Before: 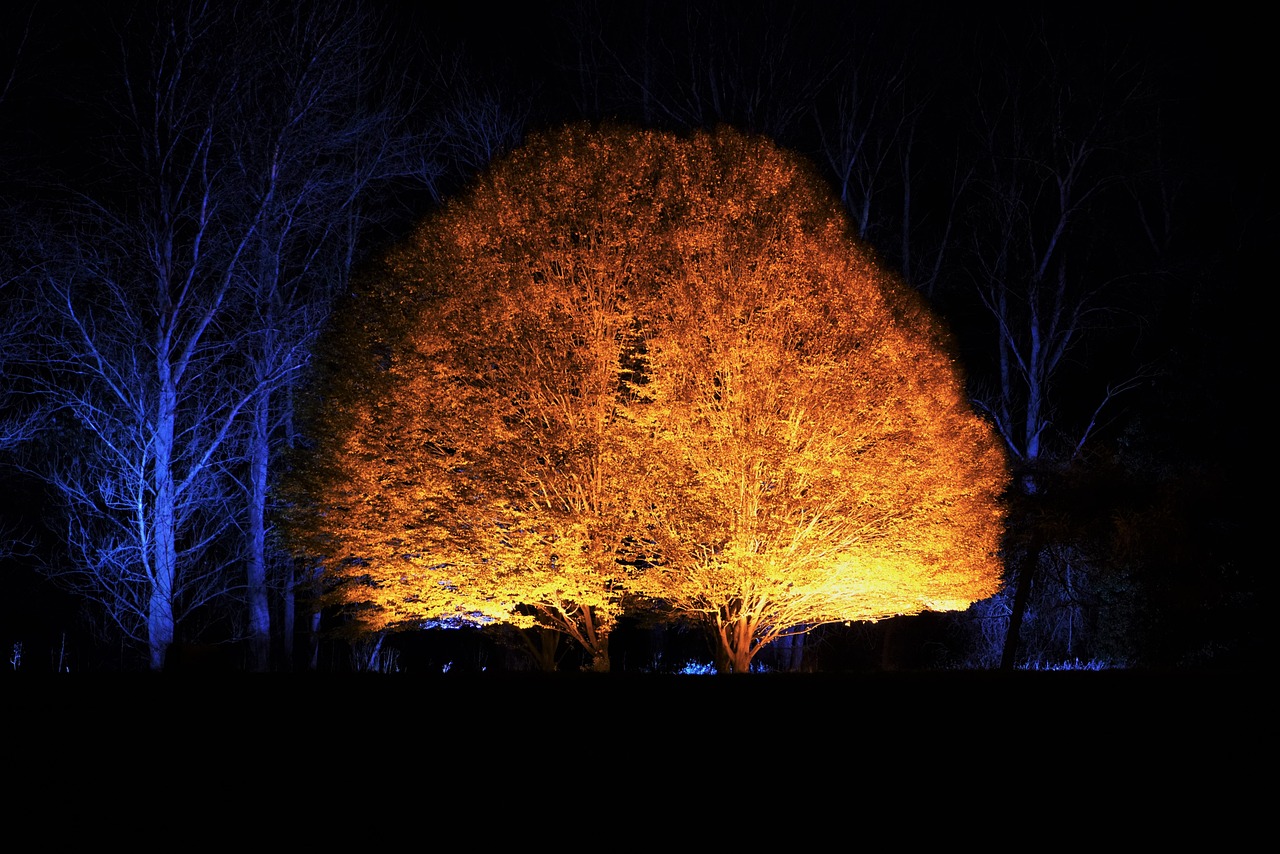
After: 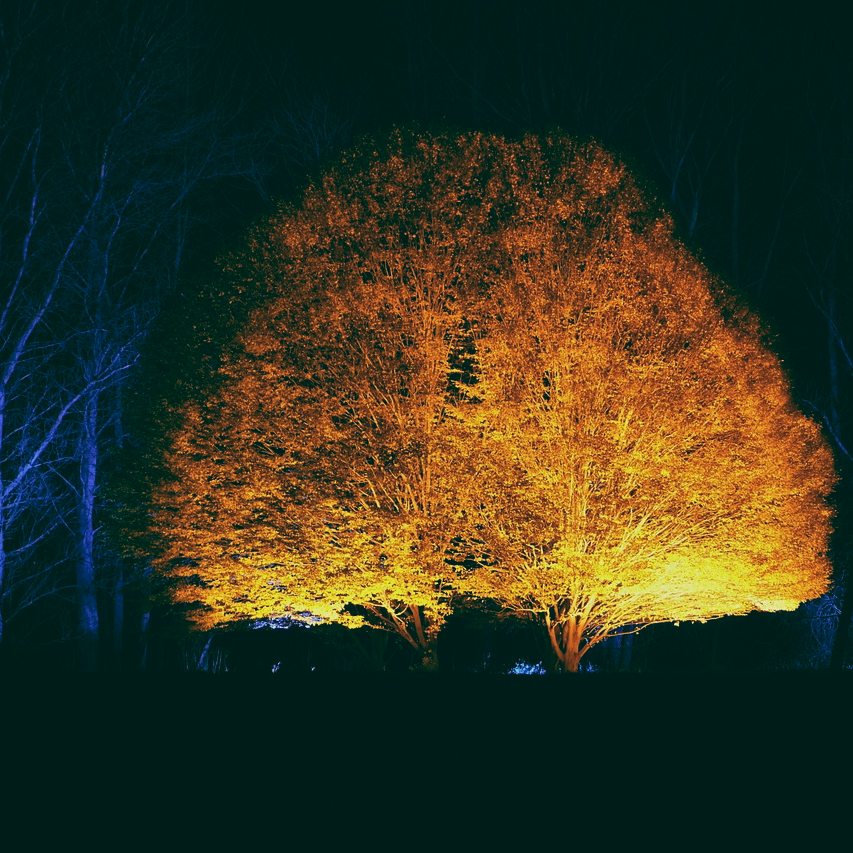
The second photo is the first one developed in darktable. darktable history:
crop and rotate: left 13.409%, right 19.924%
color balance: lift [1.005, 0.99, 1.007, 1.01], gamma [1, 1.034, 1.032, 0.966], gain [0.873, 1.055, 1.067, 0.933]
